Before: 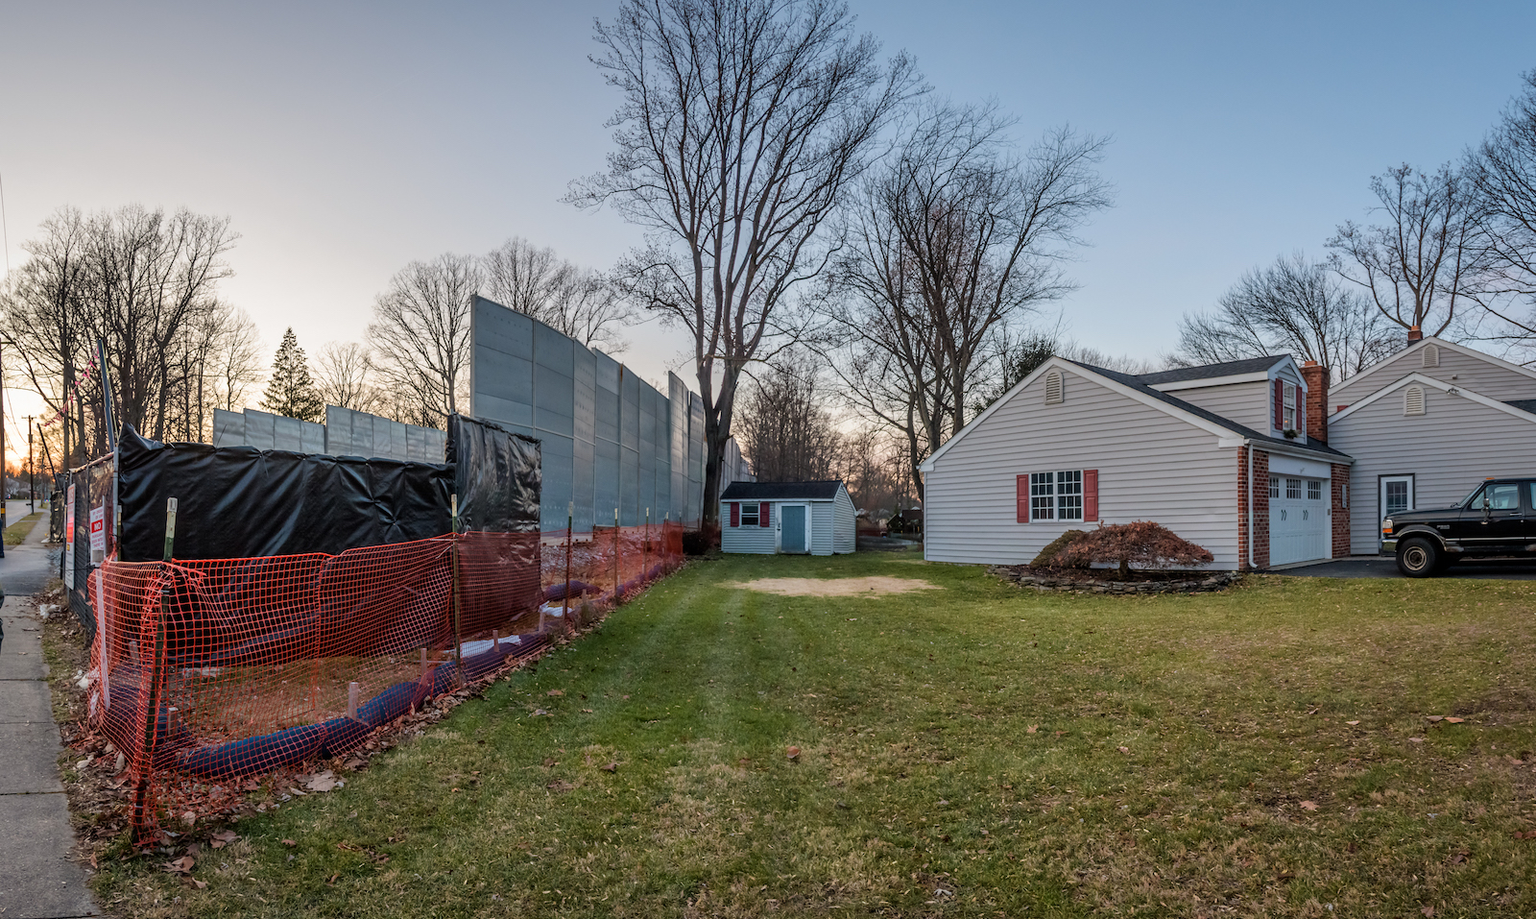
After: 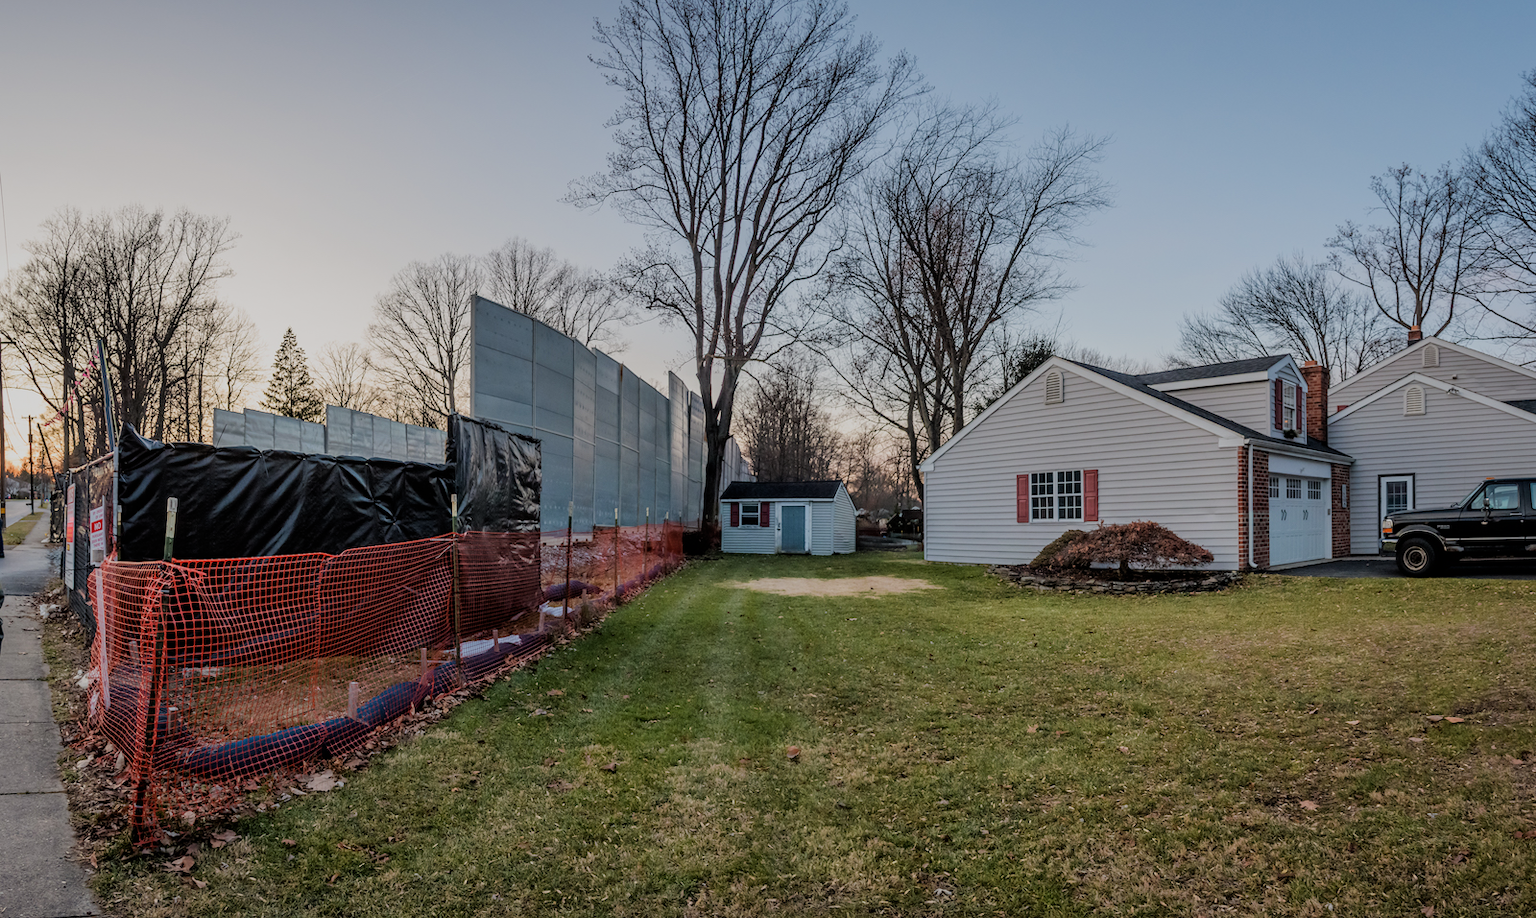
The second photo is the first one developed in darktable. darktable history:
filmic rgb: black relative exposure -7.65 EV, white relative exposure 4.56 EV, threshold 2.94 EV, hardness 3.61, iterations of high-quality reconstruction 10, enable highlight reconstruction true
contrast brightness saturation: saturation -0.027
